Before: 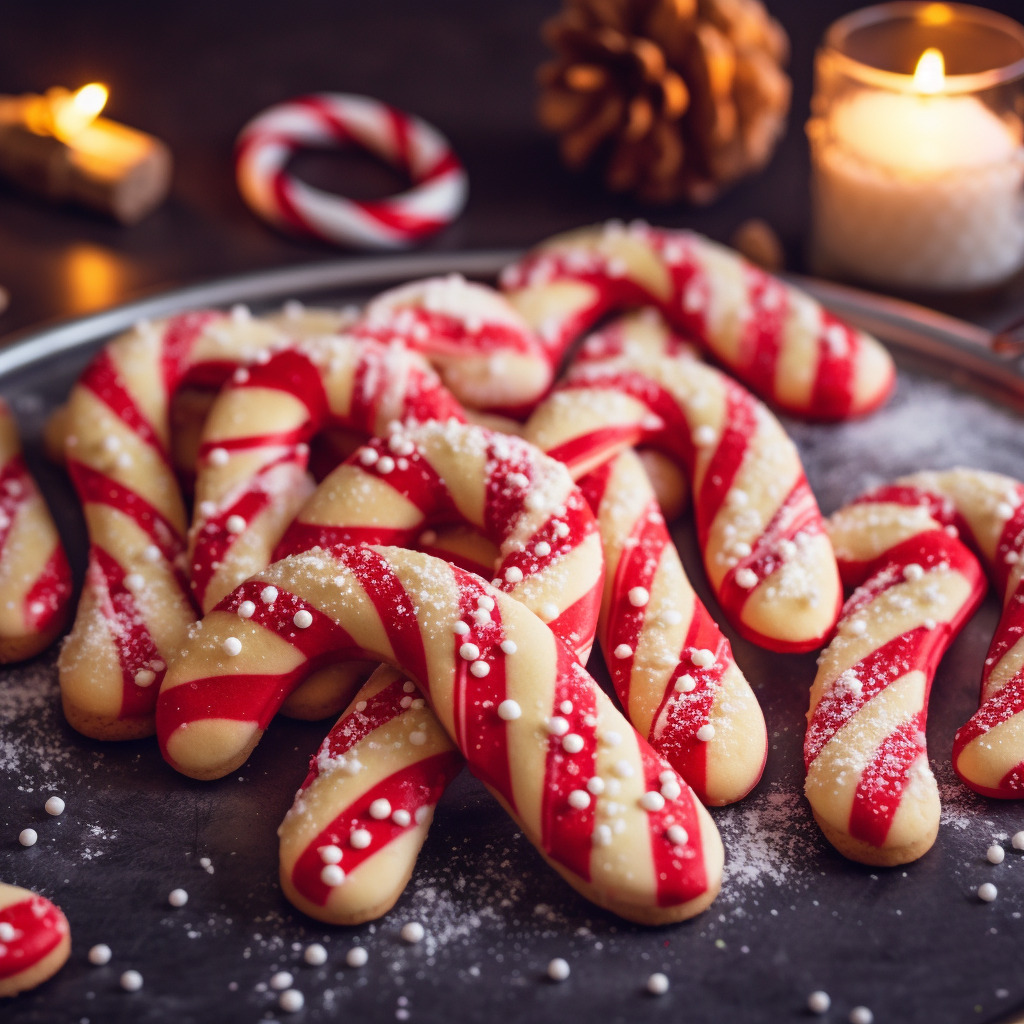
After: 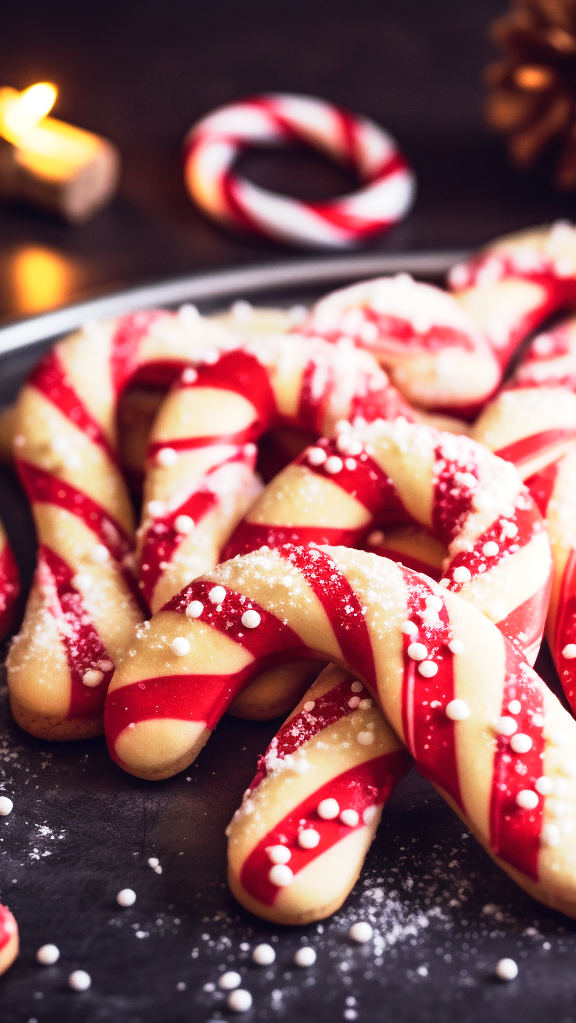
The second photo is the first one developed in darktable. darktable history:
crop: left 5.114%, right 38.589%
exposure: exposure 0.197 EV, compensate highlight preservation false
tone equalizer: -8 EV -0.75 EV, -7 EV -0.7 EV, -6 EV -0.6 EV, -5 EV -0.4 EV, -3 EV 0.4 EV, -2 EV 0.6 EV, -1 EV 0.7 EV, +0 EV 0.75 EV, edges refinement/feathering 500, mask exposure compensation -1.57 EV, preserve details no
base curve: curves: ch0 [(0, 0) (0.088, 0.125) (0.176, 0.251) (0.354, 0.501) (0.613, 0.749) (1, 0.877)], preserve colors none
